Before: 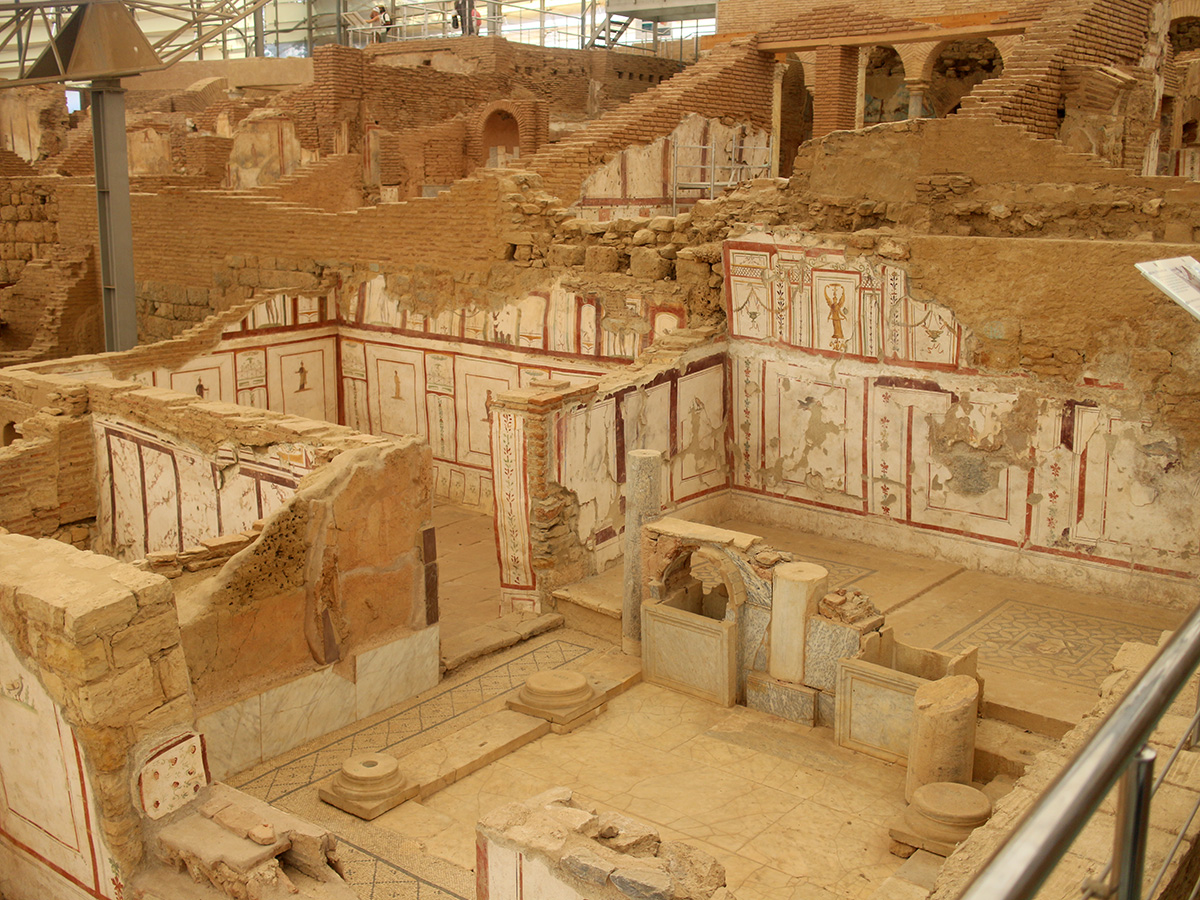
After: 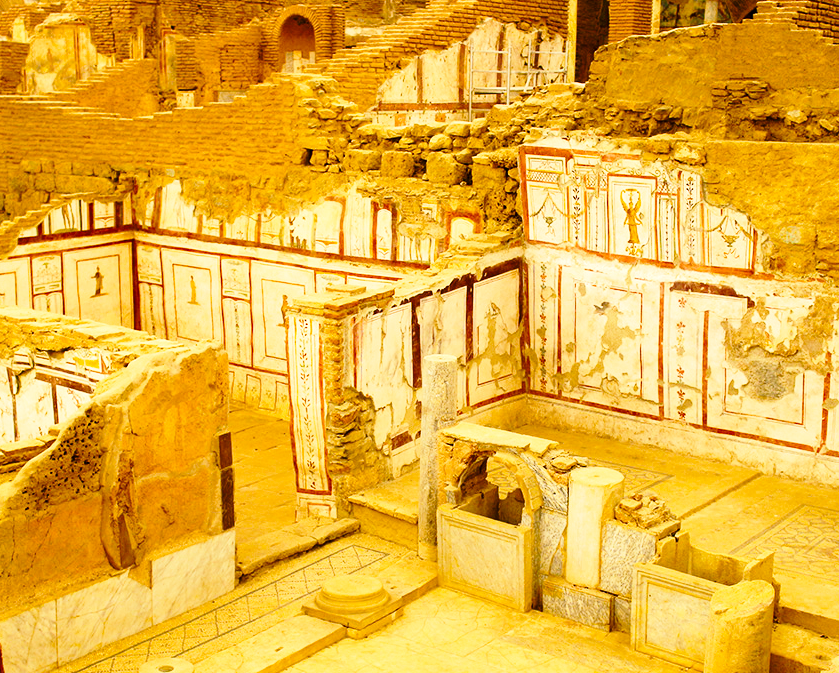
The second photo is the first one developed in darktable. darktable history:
crop and rotate: left 17.046%, top 10.659%, right 12.989%, bottom 14.553%
tone equalizer: -8 EV -0.75 EV, -7 EV -0.7 EV, -6 EV -0.6 EV, -5 EV -0.4 EV, -3 EV 0.4 EV, -2 EV 0.6 EV, -1 EV 0.7 EV, +0 EV 0.75 EV, edges refinement/feathering 500, mask exposure compensation -1.57 EV, preserve details no
color balance rgb: perceptual saturation grading › global saturation 30%, global vibrance 10%
exposure: black level correction 0.004, exposure 0.014 EV, compensate highlight preservation false
base curve: curves: ch0 [(0, 0) (0.028, 0.03) (0.121, 0.232) (0.46, 0.748) (0.859, 0.968) (1, 1)], preserve colors none
